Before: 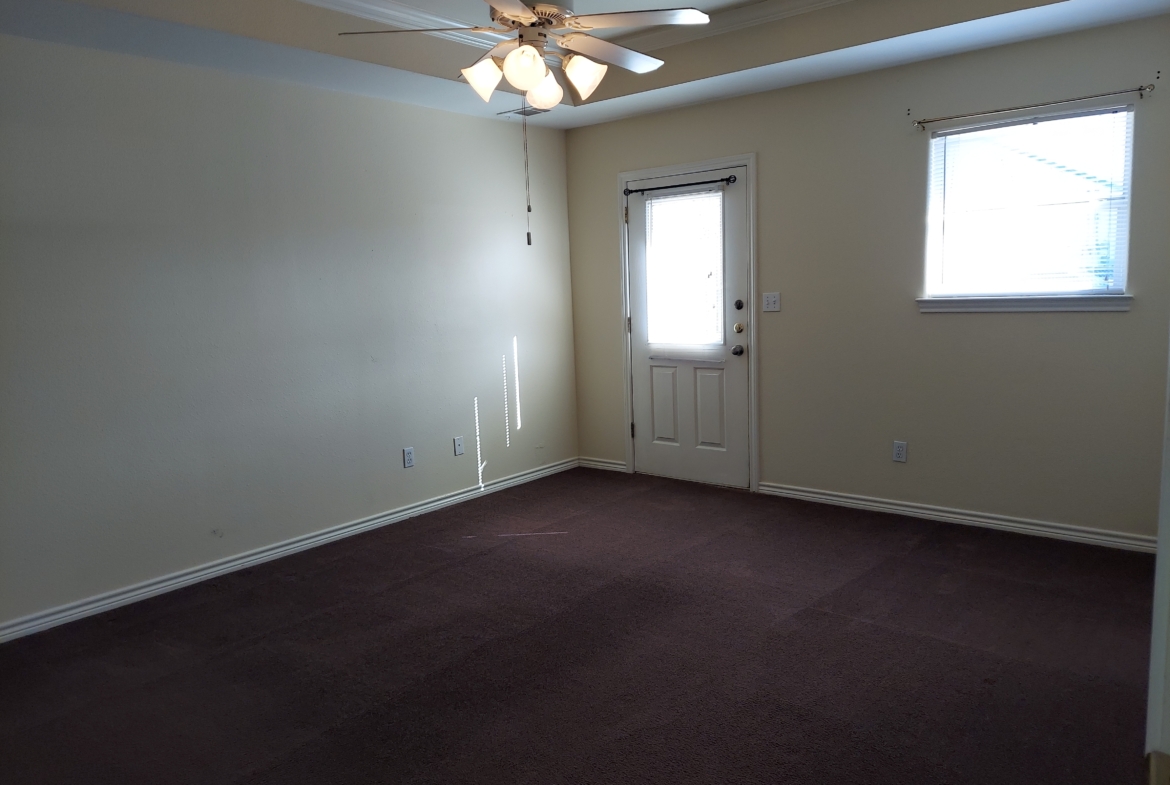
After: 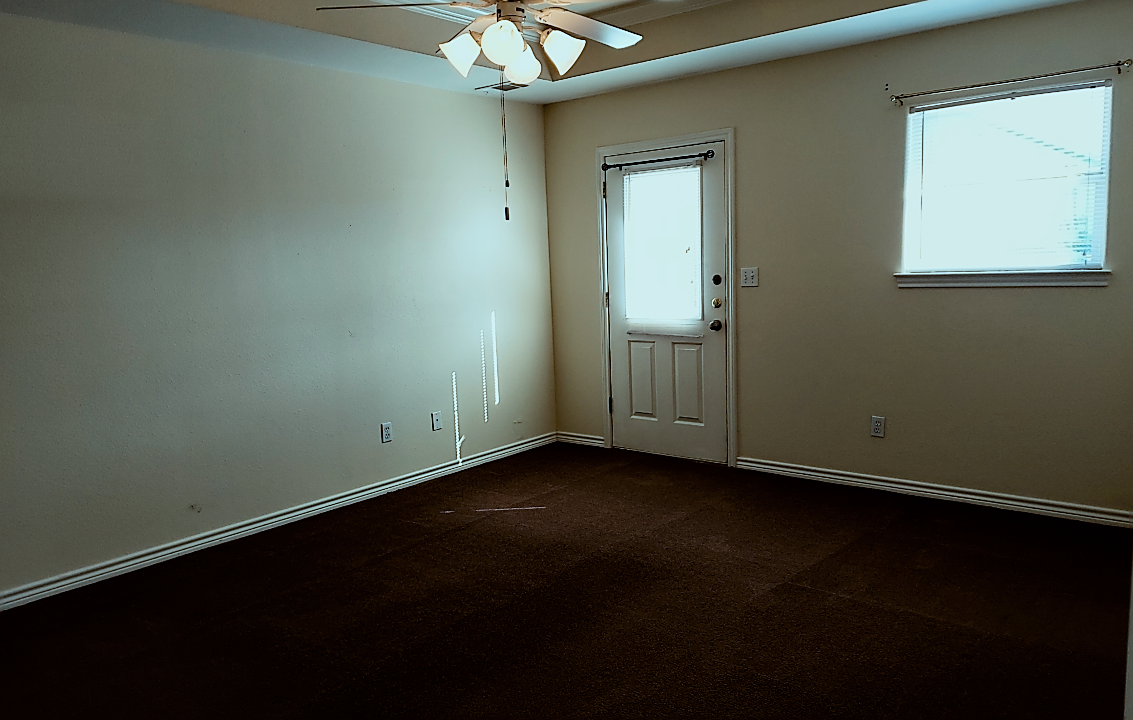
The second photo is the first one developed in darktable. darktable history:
crop: left 1.964%, top 3.251%, right 1.122%, bottom 4.933%
sharpen: radius 1.4, amount 1.25, threshold 0.7
color correction: highlights a* -10.69, highlights b* -19.19
exposure: exposure -0.041 EV, compensate highlight preservation false
contrast equalizer: octaves 7, y [[0.6 ×6], [0.55 ×6], [0 ×6], [0 ×6], [0 ×6]], mix 0.15
white balance: red 1.08, blue 0.791
color balance: lift [1, 1.015, 1.004, 0.985], gamma [1, 0.958, 0.971, 1.042], gain [1, 0.956, 0.977, 1.044]
filmic rgb: black relative exposure -5 EV, hardness 2.88, contrast 1.4, highlights saturation mix -30%
